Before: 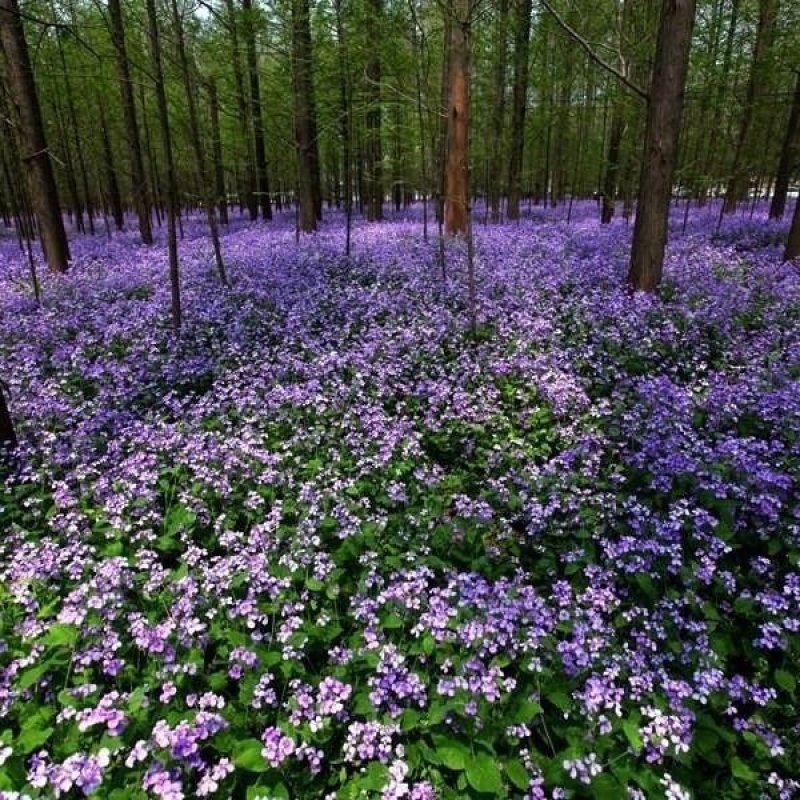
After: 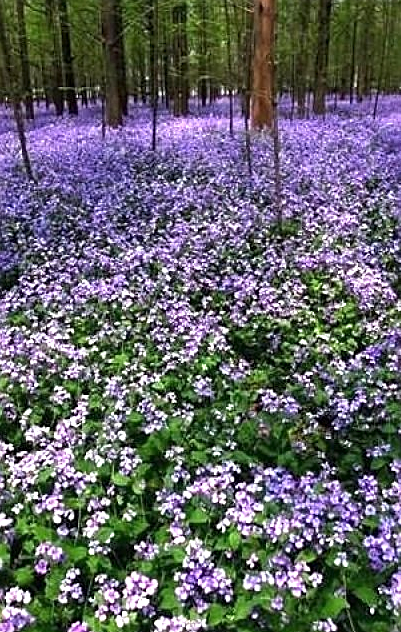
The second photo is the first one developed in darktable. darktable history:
exposure: black level correction 0, exposure 0.682 EV, compensate highlight preservation false
crop and rotate: angle 0.025°, left 24.361%, top 13.165%, right 25.509%, bottom 7.829%
sharpen: on, module defaults
